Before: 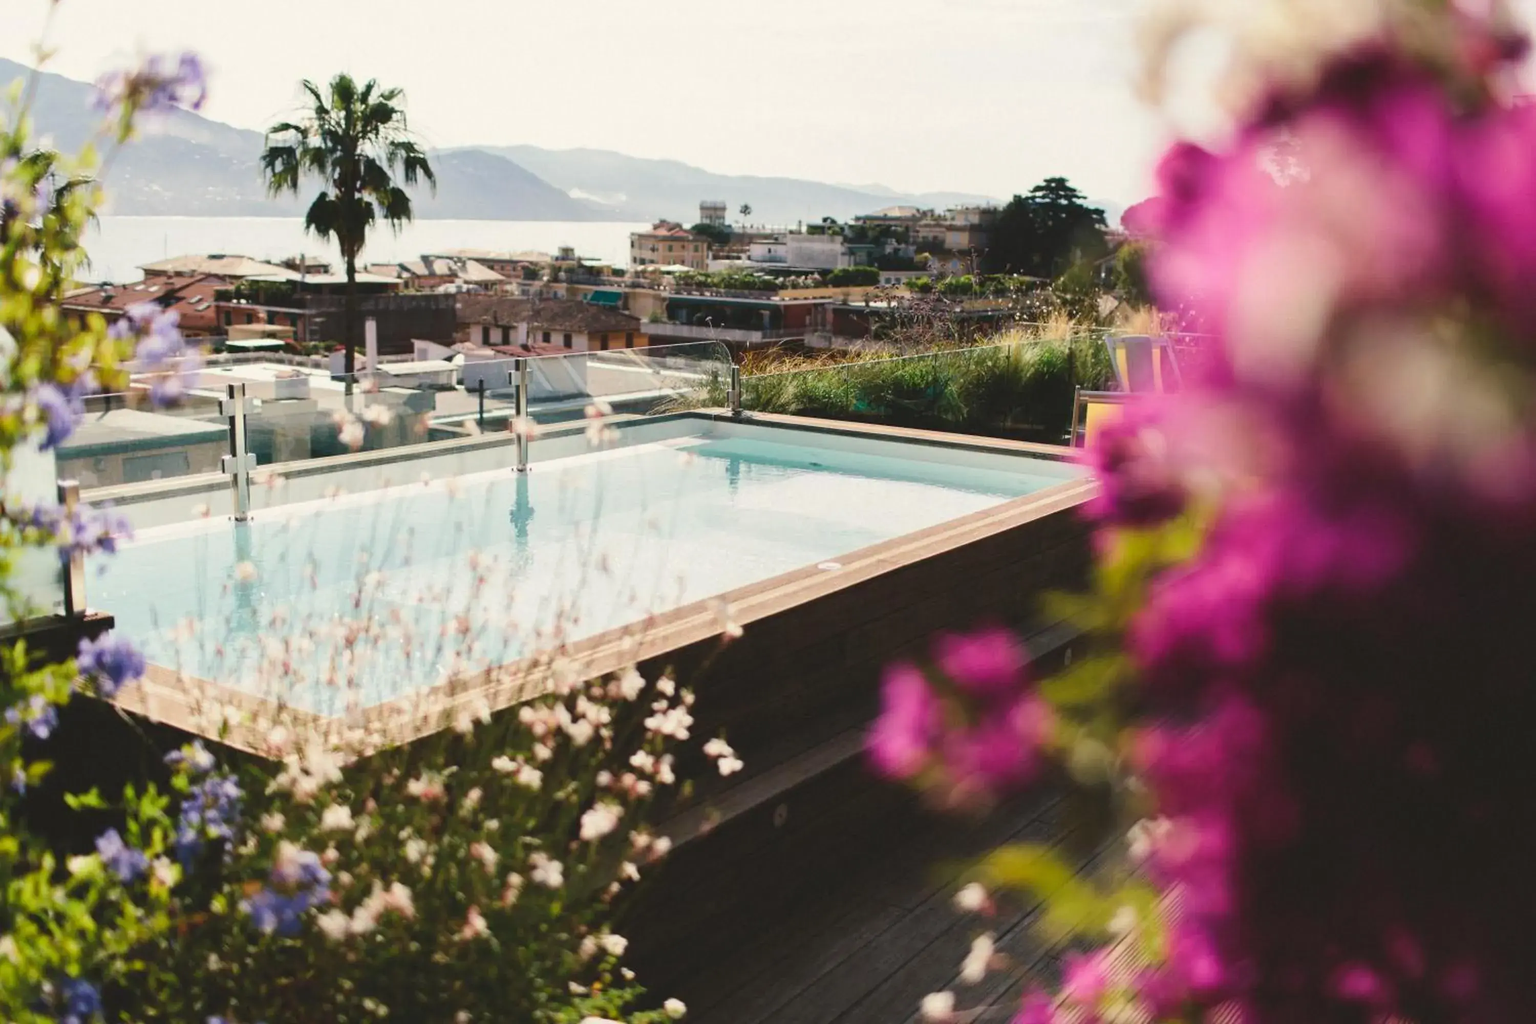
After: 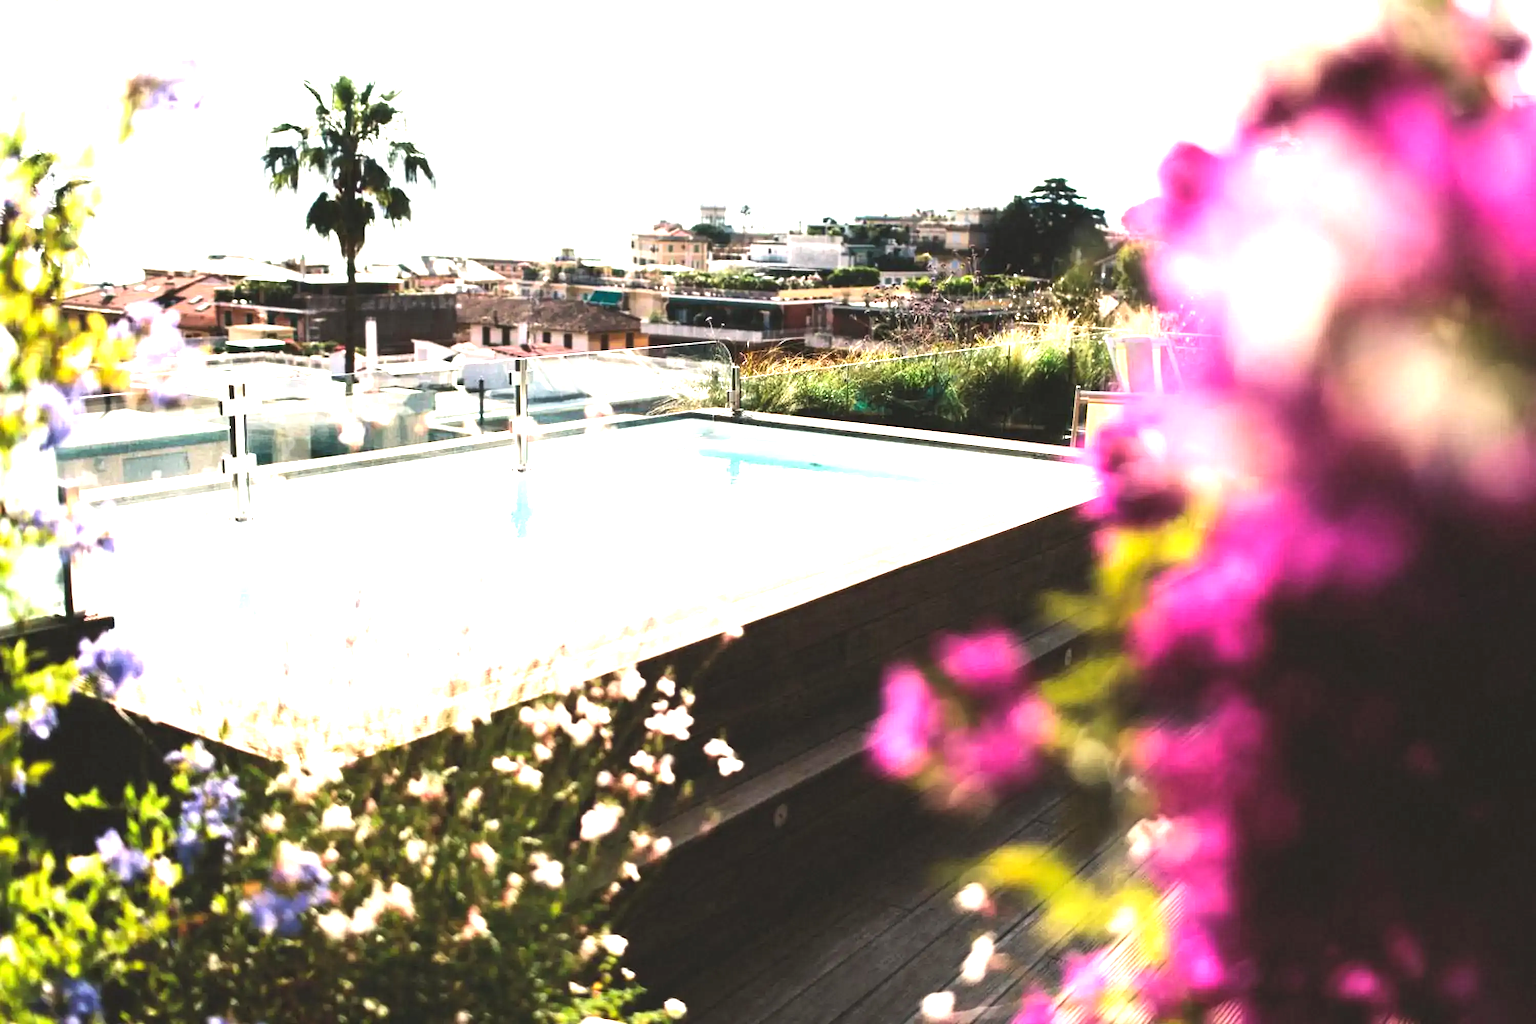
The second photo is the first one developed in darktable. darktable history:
tone equalizer: -8 EV -0.774 EV, -7 EV -0.686 EV, -6 EV -0.63 EV, -5 EV -0.369 EV, -3 EV 0.375 EV, -2 EV 0.6 EV, -1 EV 0.688 EV, +0 EV 0.754 EV, edges refinement/feathering 500, mask exposure compensation -1.57 EV, preserve details no
exposure: black level correction 0, exposure 1.001 EV, compensate highlight preservation false
